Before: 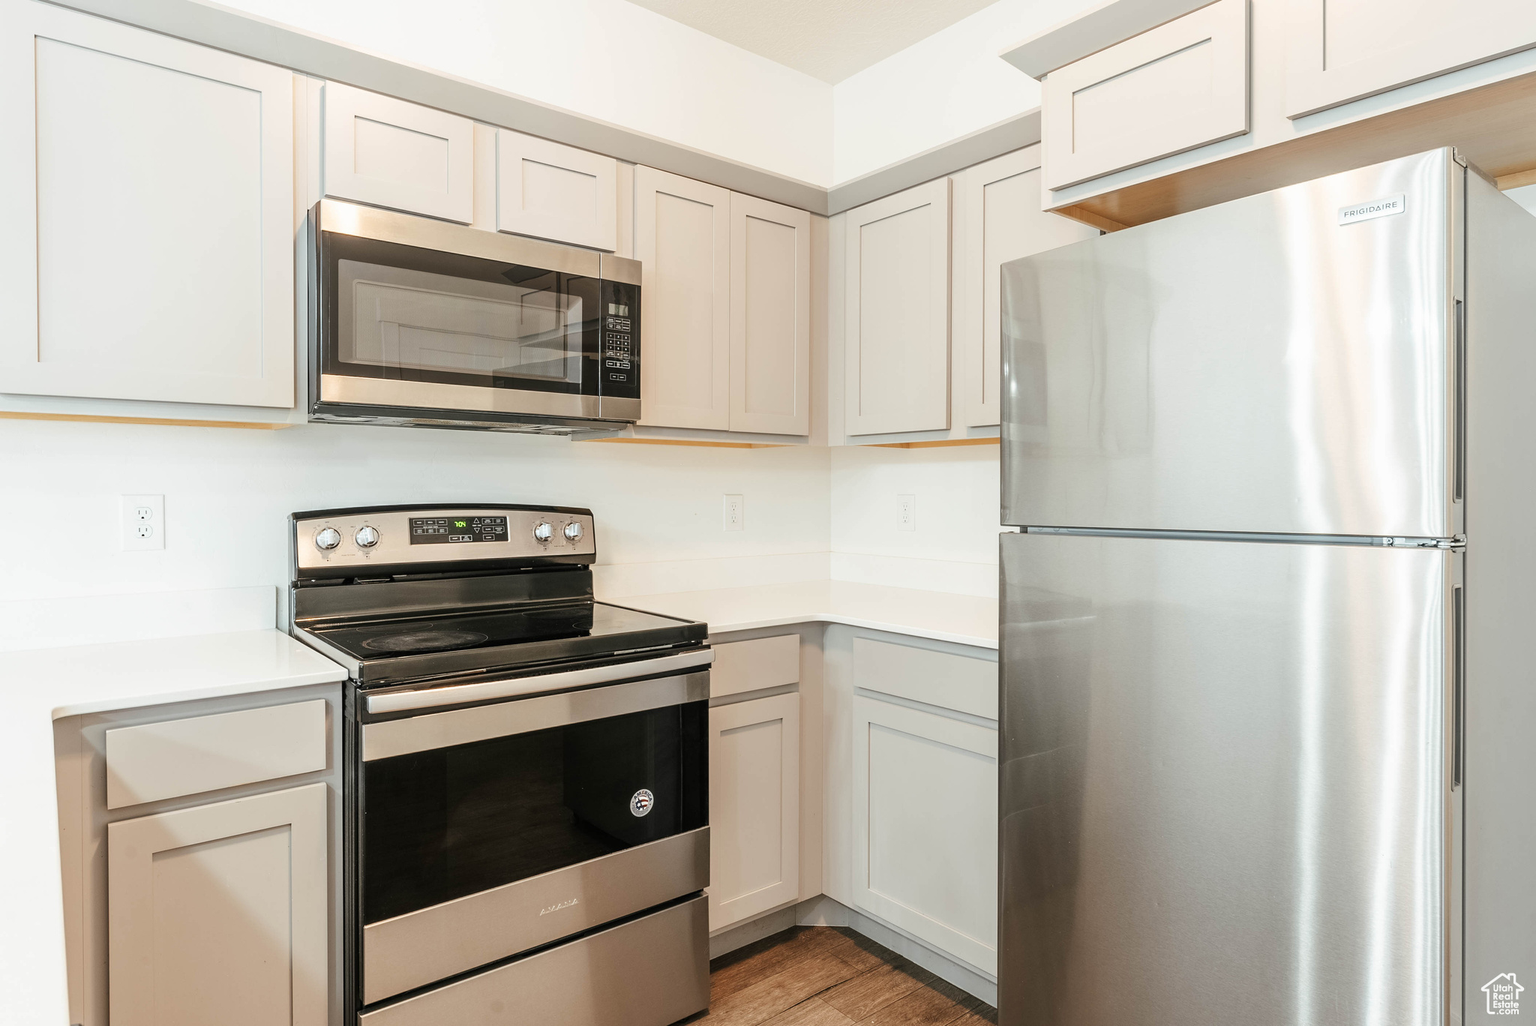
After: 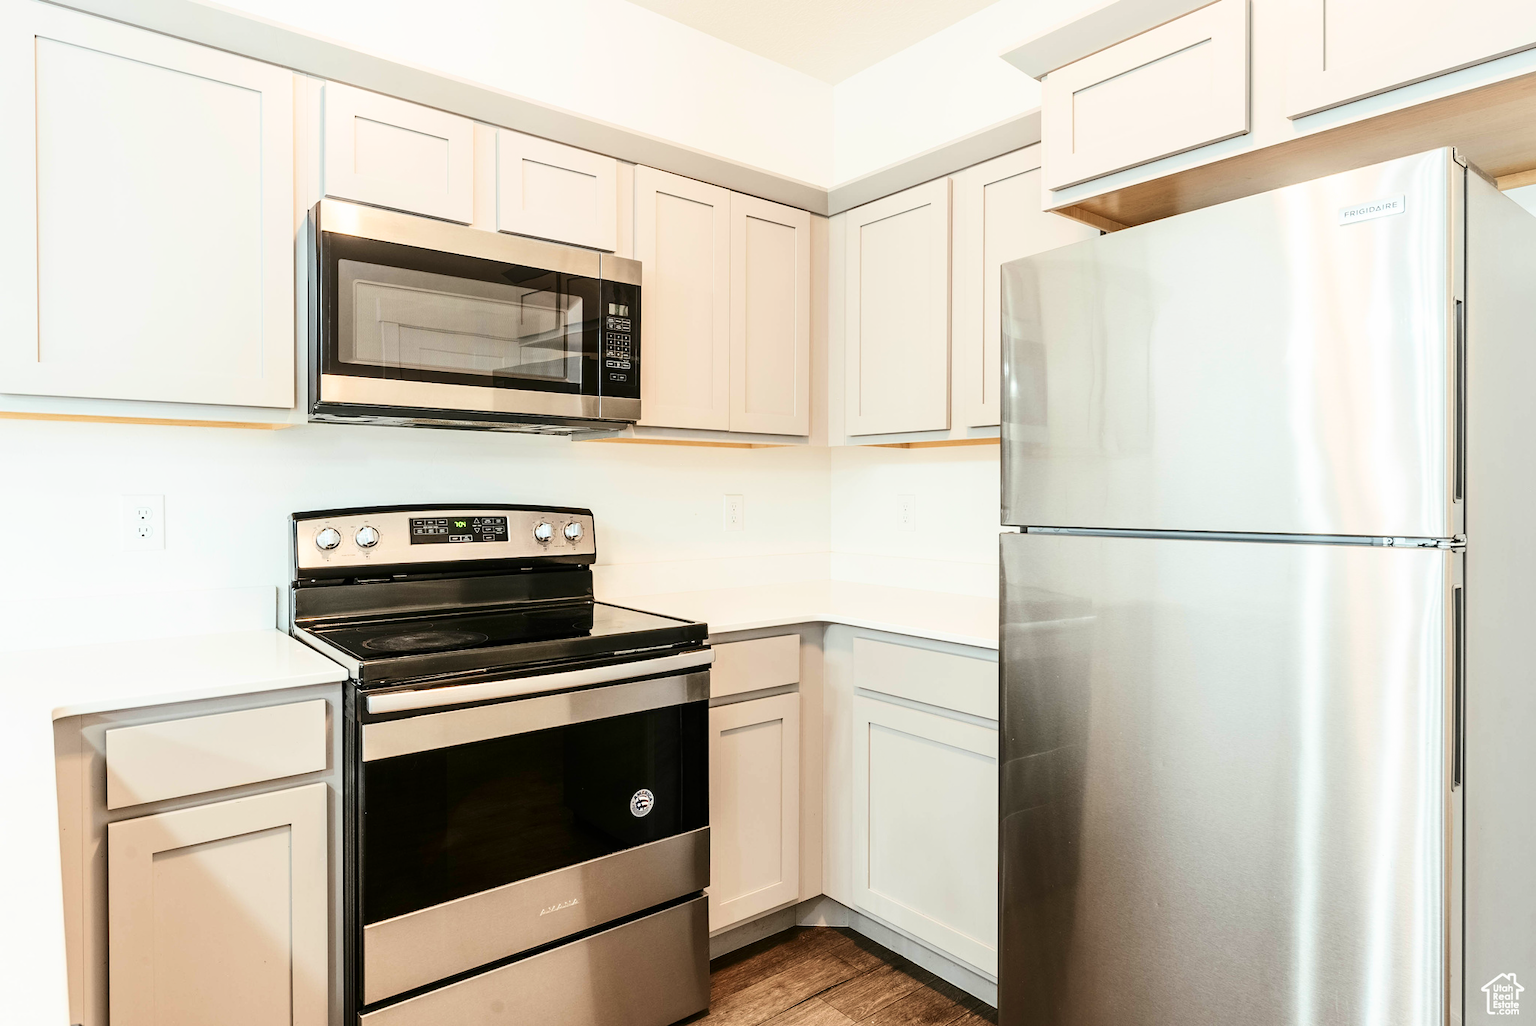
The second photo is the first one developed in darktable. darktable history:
velvia: on, module defaults
contrast brightness saturation: contrast 0.289
